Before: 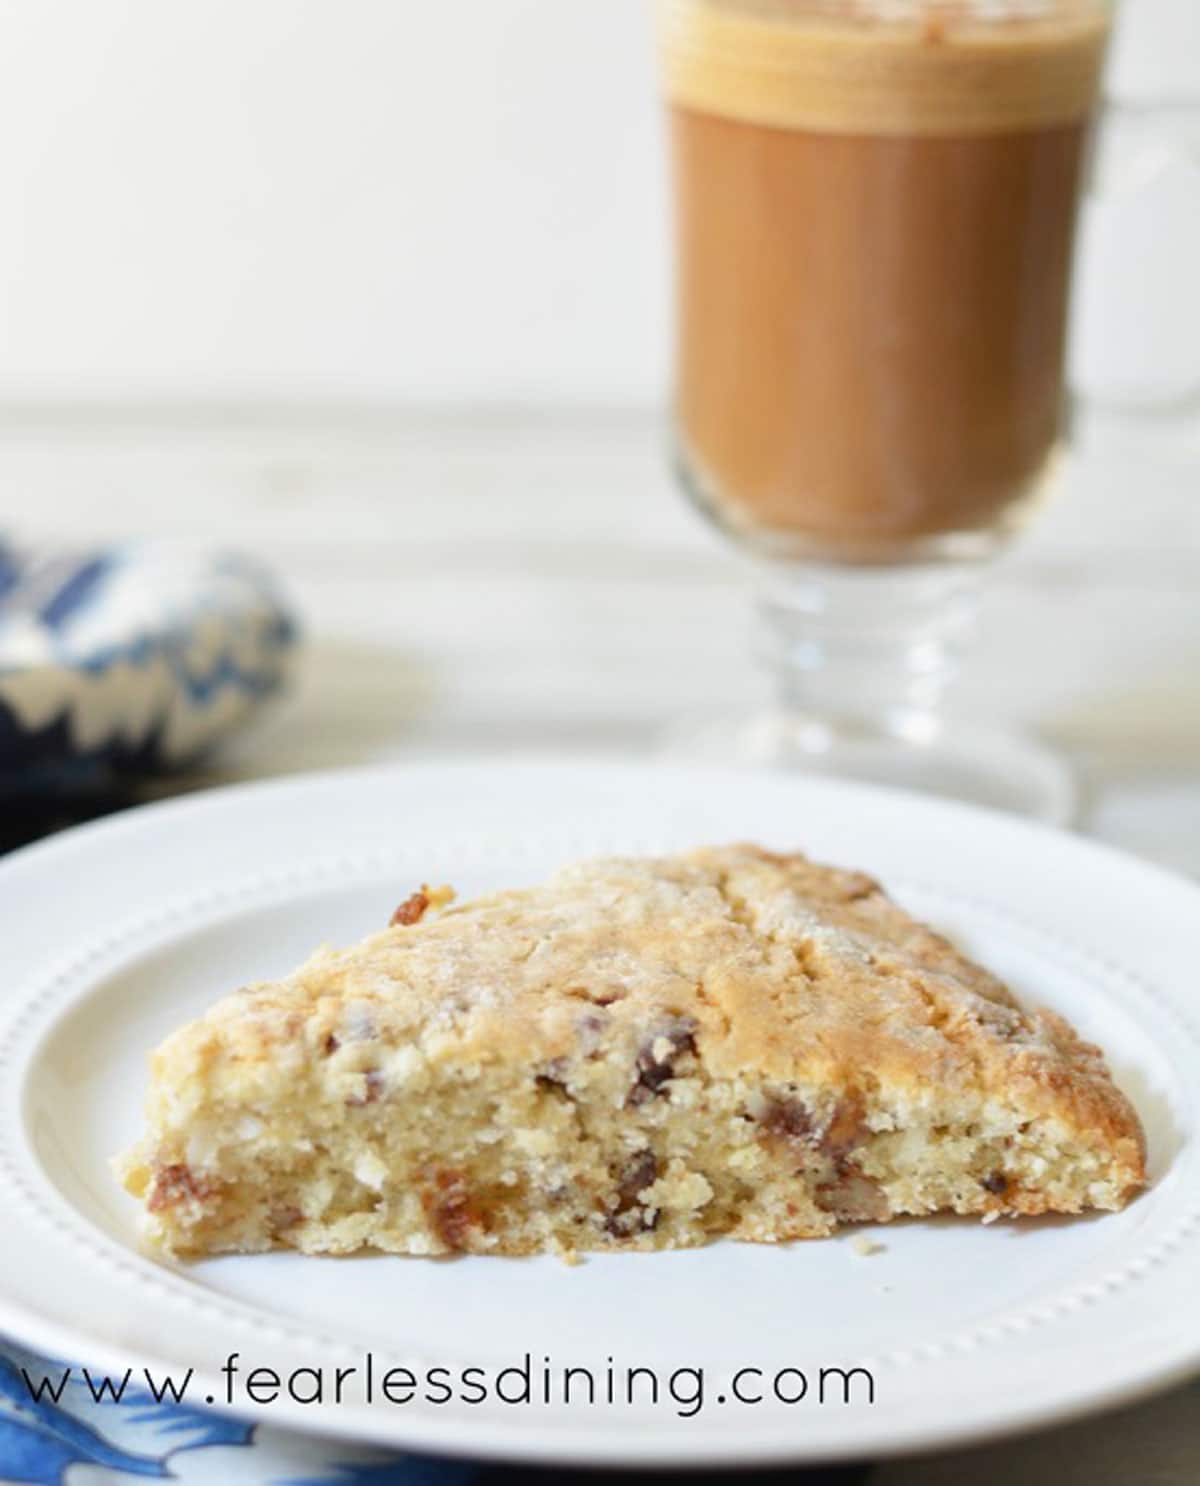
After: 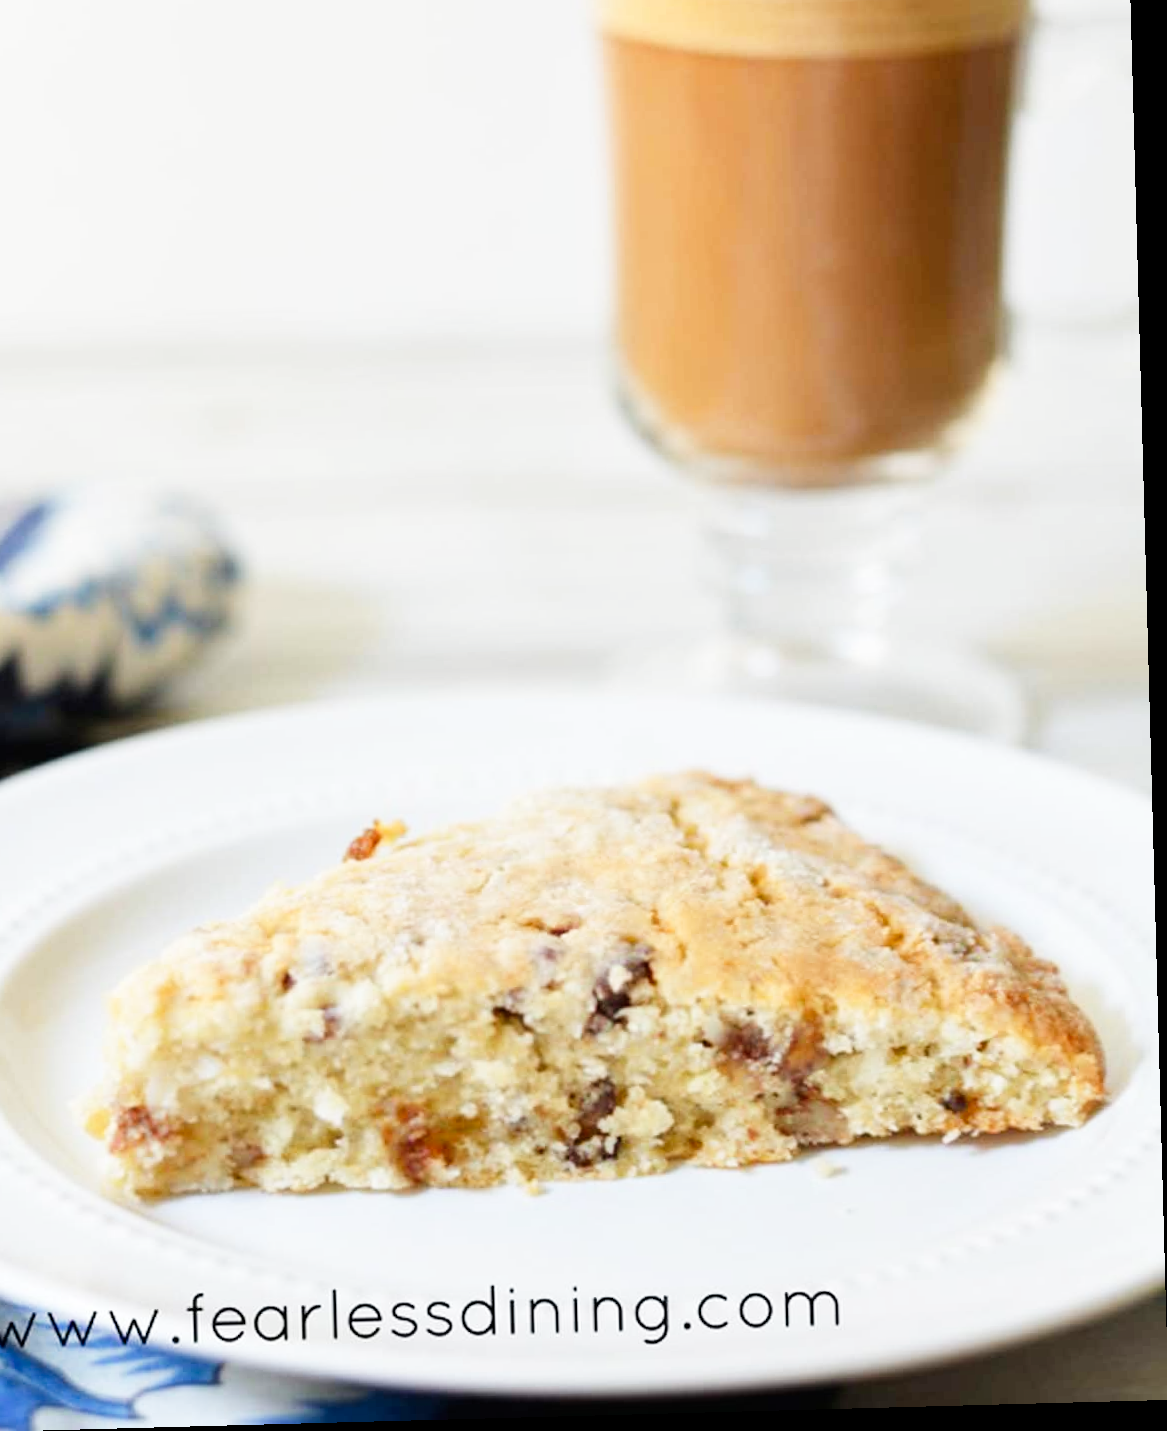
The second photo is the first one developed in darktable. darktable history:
crop and rotate: angle 1.56°, left 5.868%, top 5.695%
tone curve: curves: ch0 [(0, 0) (0.004, 0.001) (0.02, 0.008) (0.218, 0.218) (0.664, 0.774) (0.832, 0.914) (1, 1)], preserve colors none
